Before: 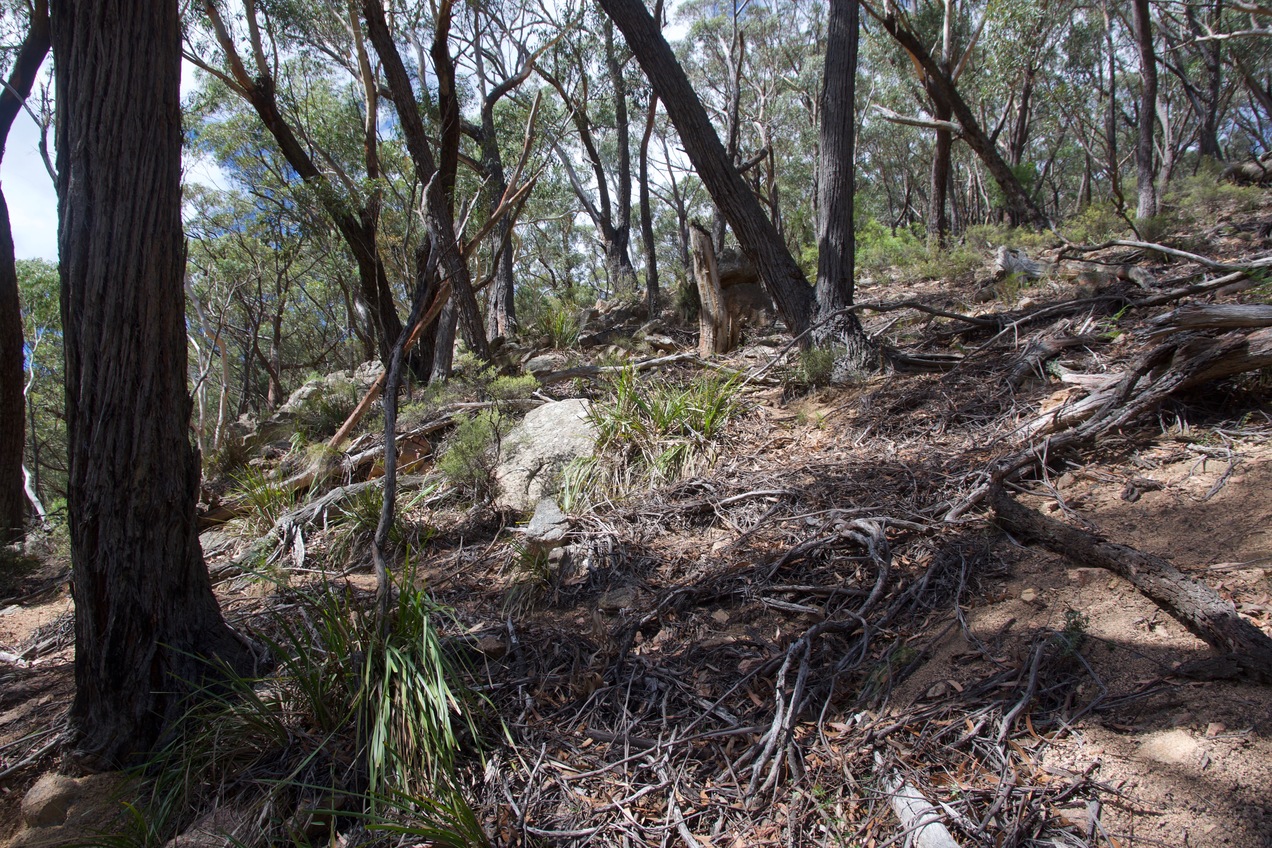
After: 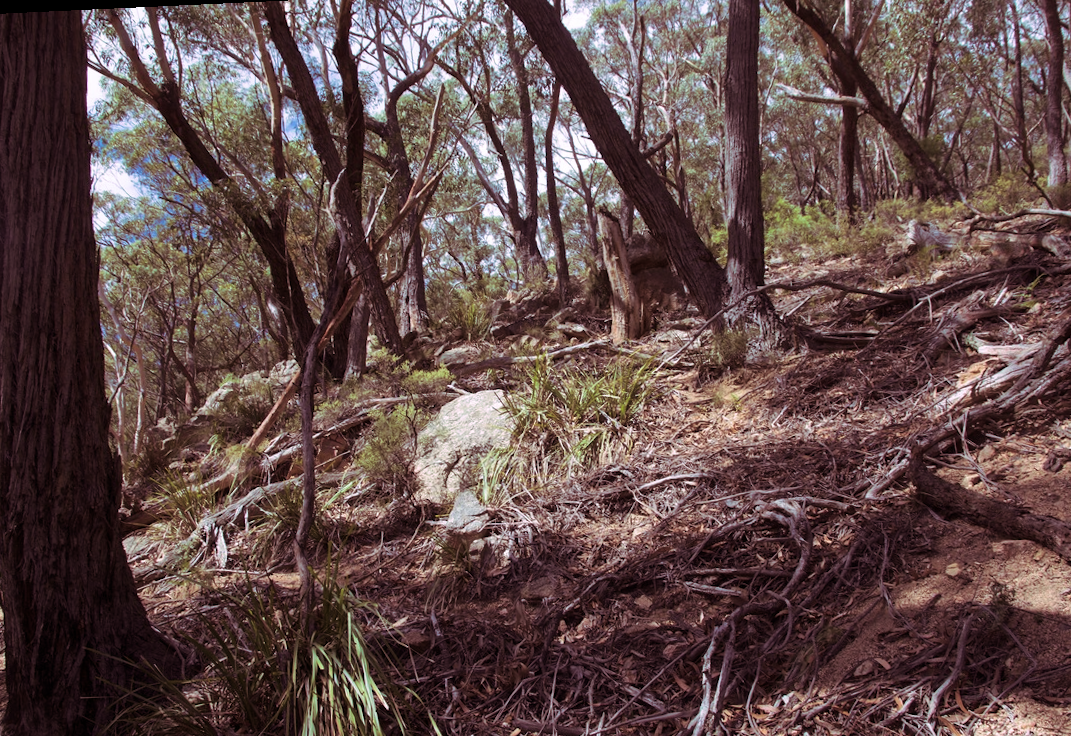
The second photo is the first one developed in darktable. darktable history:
crop and rotate: left 7.196%, top 4.574%, right 10.605%, bottom 13.178%
velvia: on, module defaults
rotate and perspective: rotation -2.22°, lens shift (horizontal) -0.022, automatic cropping off
split-toning: highlights › hue 298.8°, highlights › saturation 0.73, compress 41.76%
